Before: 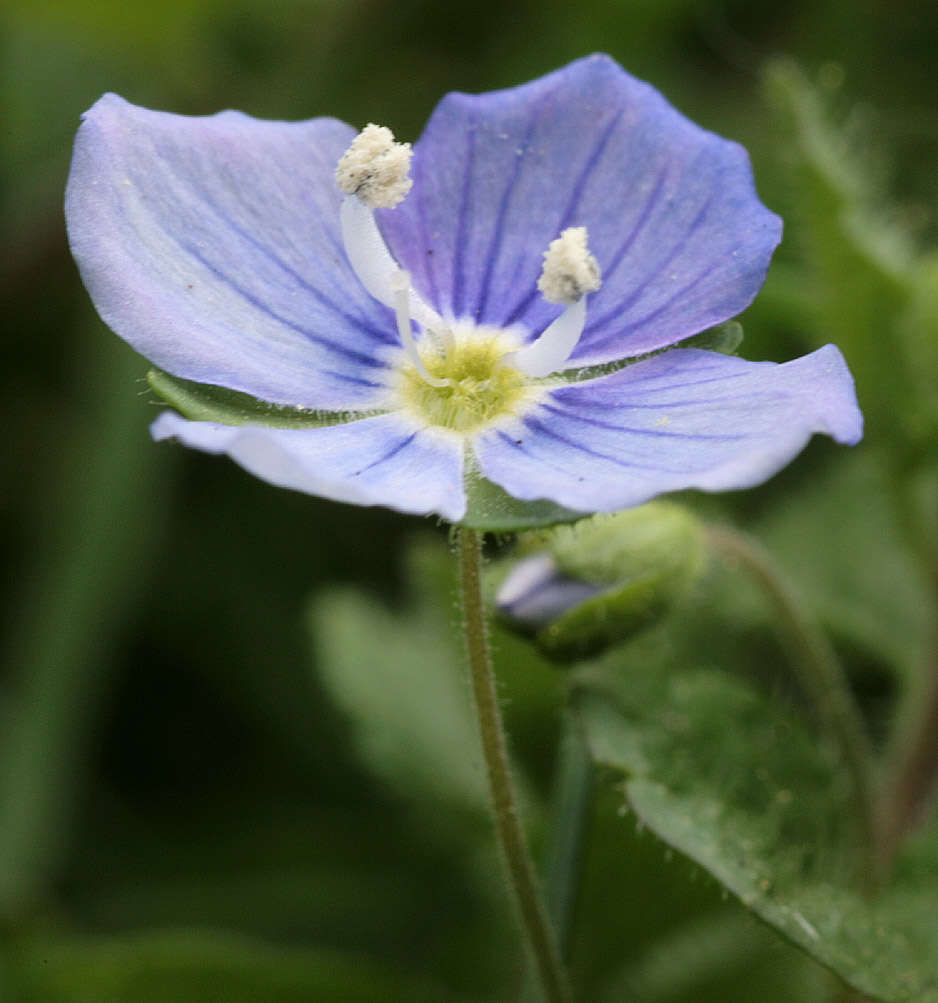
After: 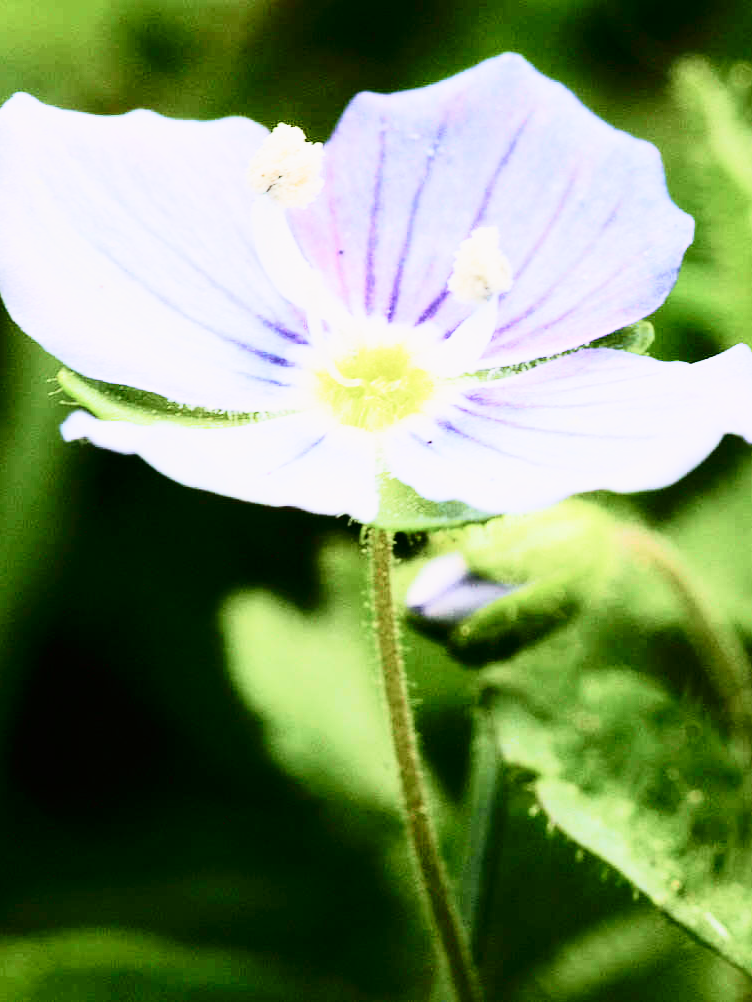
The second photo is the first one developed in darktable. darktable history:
tone equalizer: on, module defaults
crop and rotate: left 9.525%, right 10.216%
base curve: curves: ch0 [(0, 0) (0.007, 0.004) (0.027, 0.03) (0.046, 0.07) (0.207, 0.54) (0.442, 0.872) (0.673, 0.972) (1, 1)], preserve colors none
tone curve: curves: ch0 [(0, 0) (0.187, 0.12) (0.392, 0.438) (0.704, 0.86) (0.858, 0.938) (1, 0.981)]; ch1 [(0, 0) (0.402, 0.36) (0.476, 0.456) (0.498, 0.501) (0.518, 0.521) (0.58, 0.598) (0.619, 0.663) (0.692, 0.744) (1, 1)]; ch2 [(0, 0) (0.427, 0.417) (0.483, 0.481) (0.503, 0.503) (0.526, 0.53) (0.563, 0.585) (0.626, 0.703) (0.699, 0.753) (0.997, 0.858)], color space Lab, independent channels, preserve colors none
color correction: highlights b* 0.02, saturation 0.791
